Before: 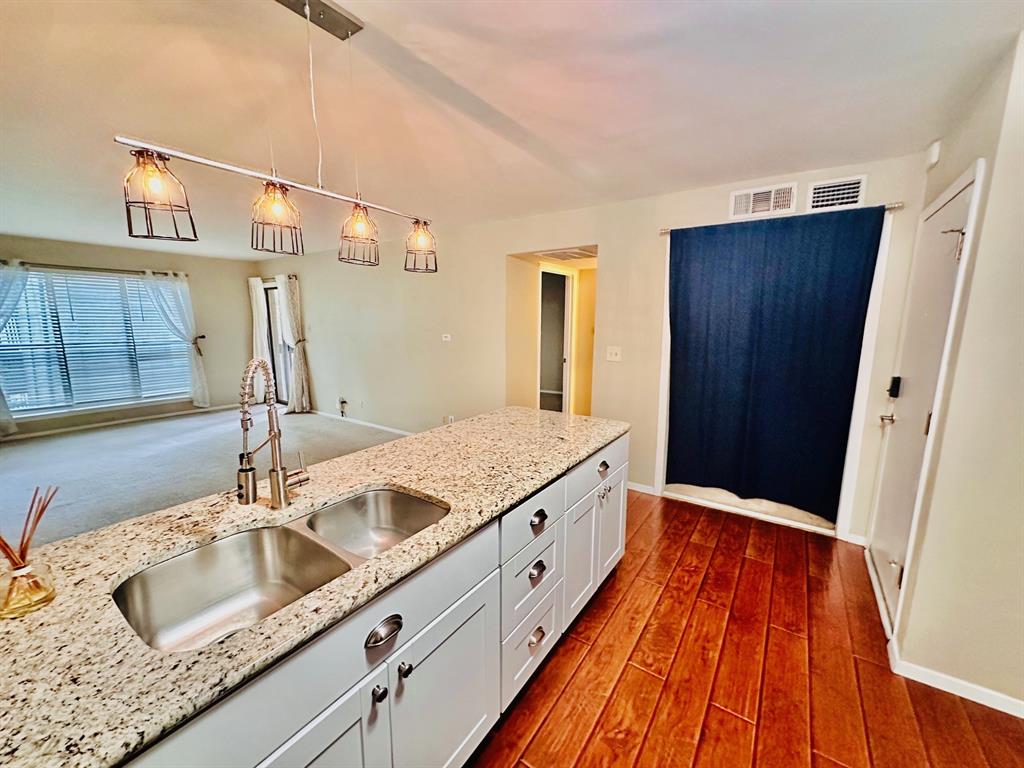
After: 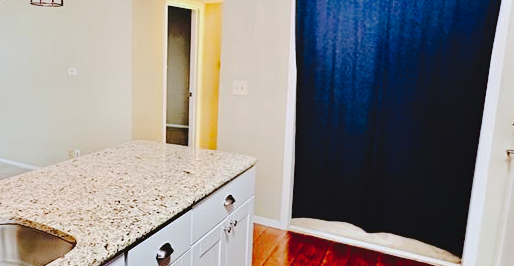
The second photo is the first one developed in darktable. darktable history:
white balance: red 0.954, blue 1.079
tone curve: curves: ch0 [(0, 0) (0.003, 0.058) (0.011, 0.061) (0.025, 0.065) (0.044, 0.076) (0.069, 0.083) (0.1, 0.09) (0.136, 0.102) (0.177, 0.145) (0.224, 0.196) (0.277, 0.278) (0.335, 0.375) (0.399, 0.486) (0.468, 0.578) (0.543, 0.651) (0.623, 0.717) (0.709, 0.783) (0.801, 0.838) (0.898, 0.91) (1, 1)], preserve colors none
crop: left 36.607%, top 34.735%, right 13.146%, bottom 30.611%
